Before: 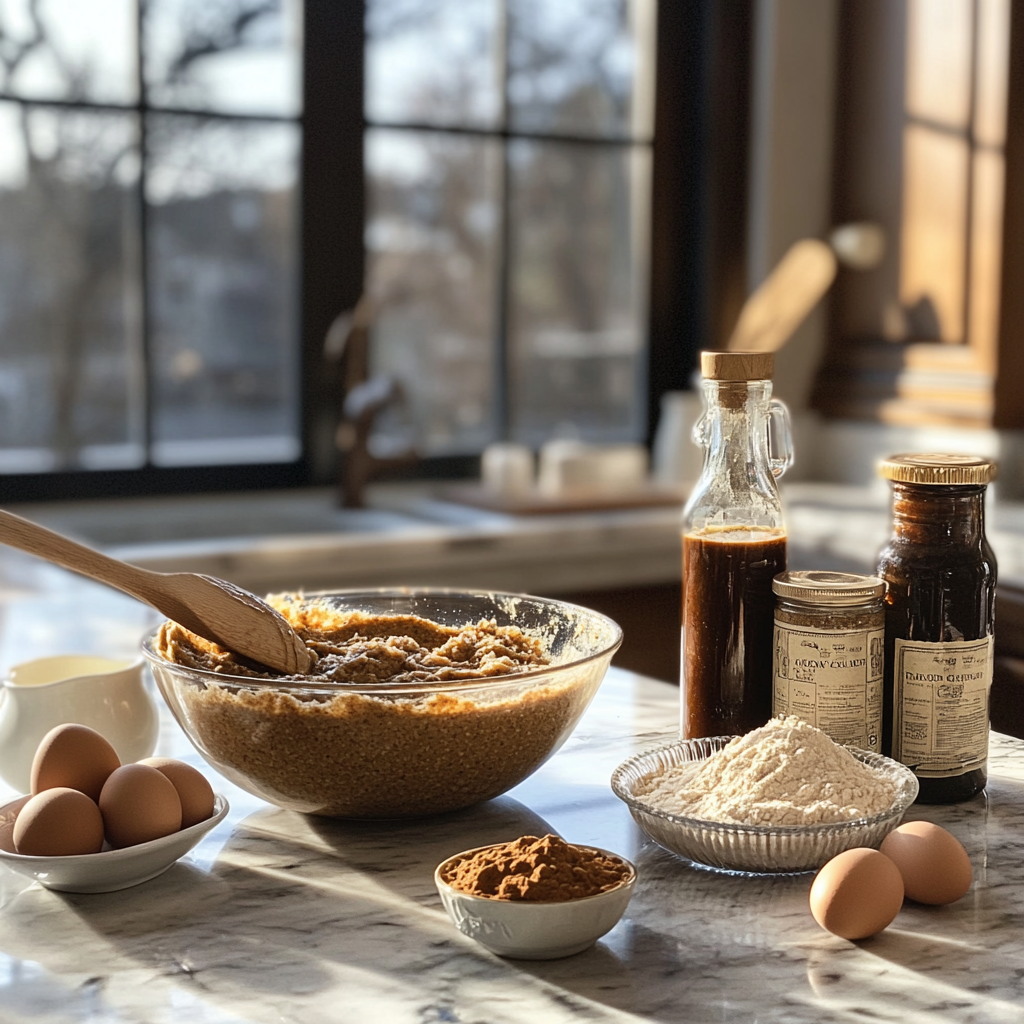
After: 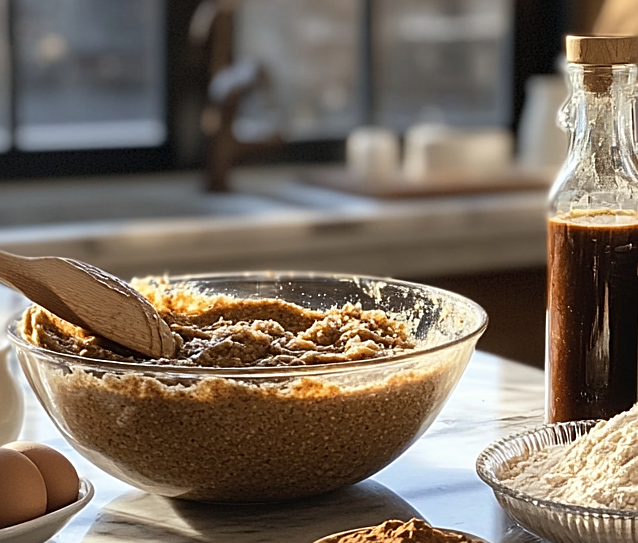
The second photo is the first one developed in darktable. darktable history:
crop: left 13.216%, top 30.868%, right 24.411%, bottom 16.015%
sharpen: on, module defaults
